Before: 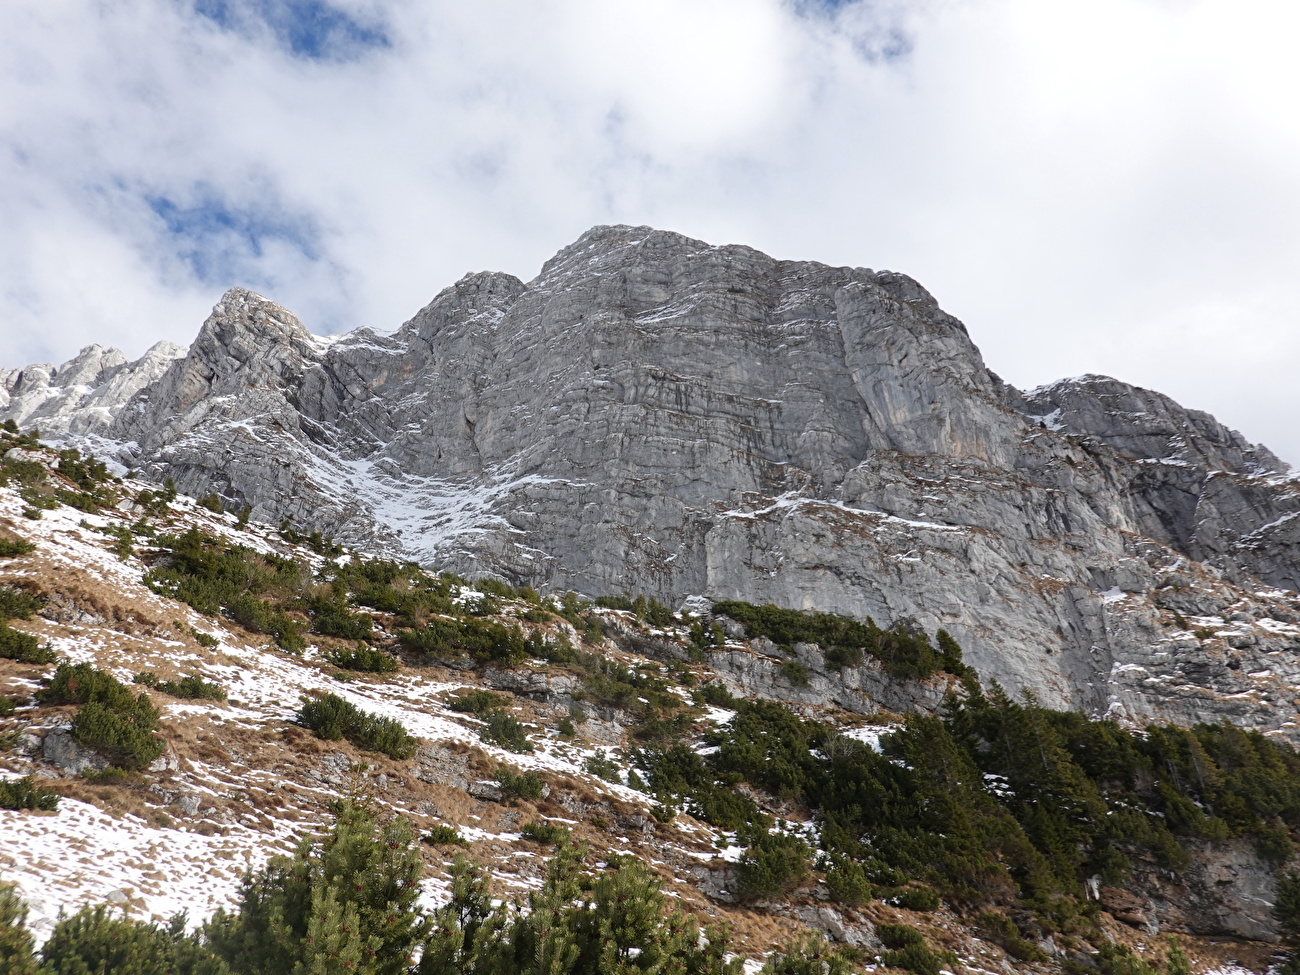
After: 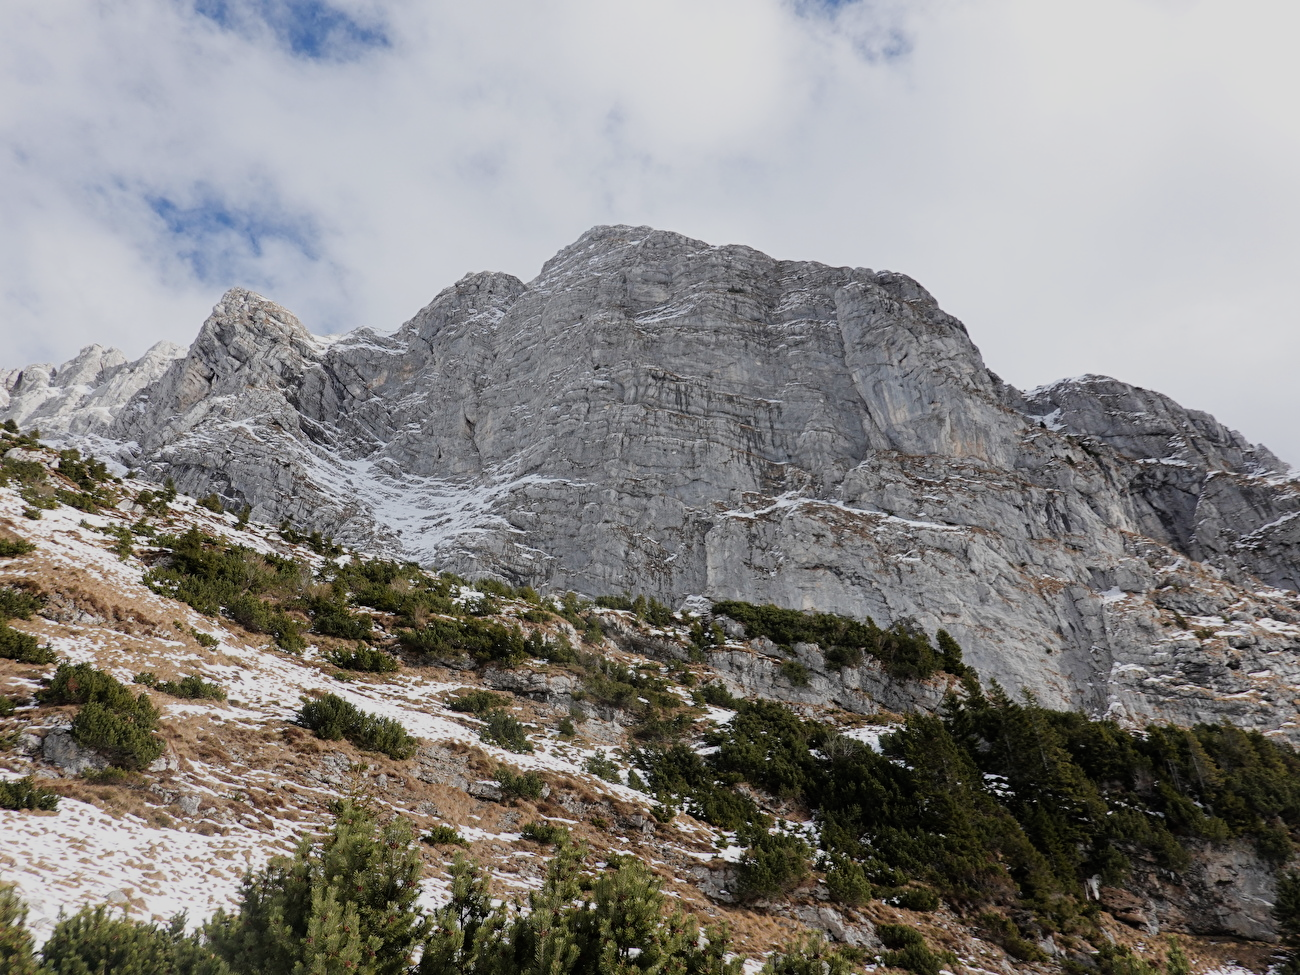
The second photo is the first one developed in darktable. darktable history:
filmic rgb: black relative exposure -7.98 EV, white relative exposure 4.05 EV, hardness 4.17
